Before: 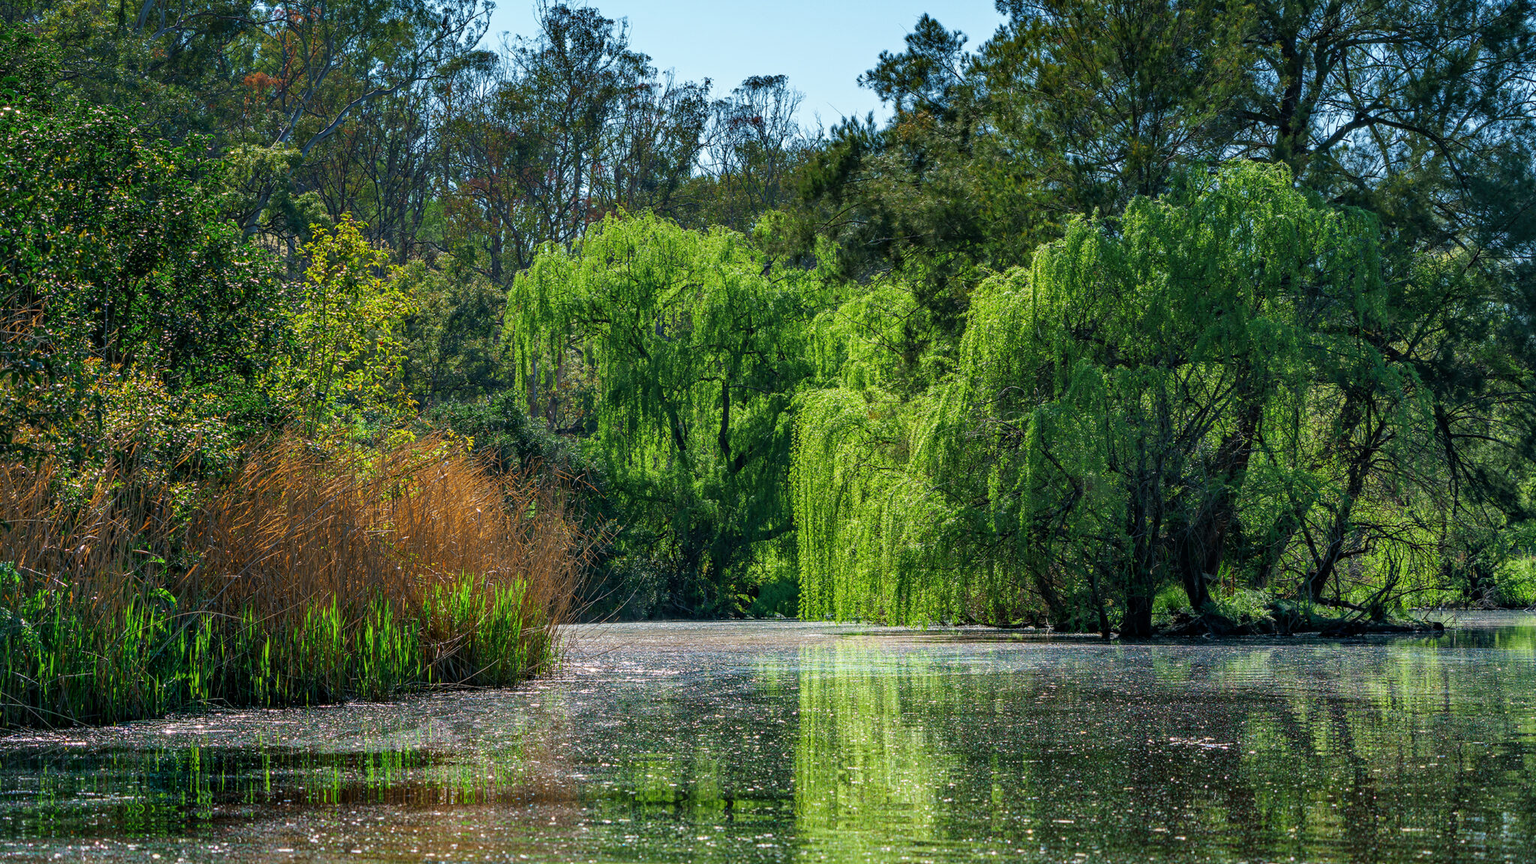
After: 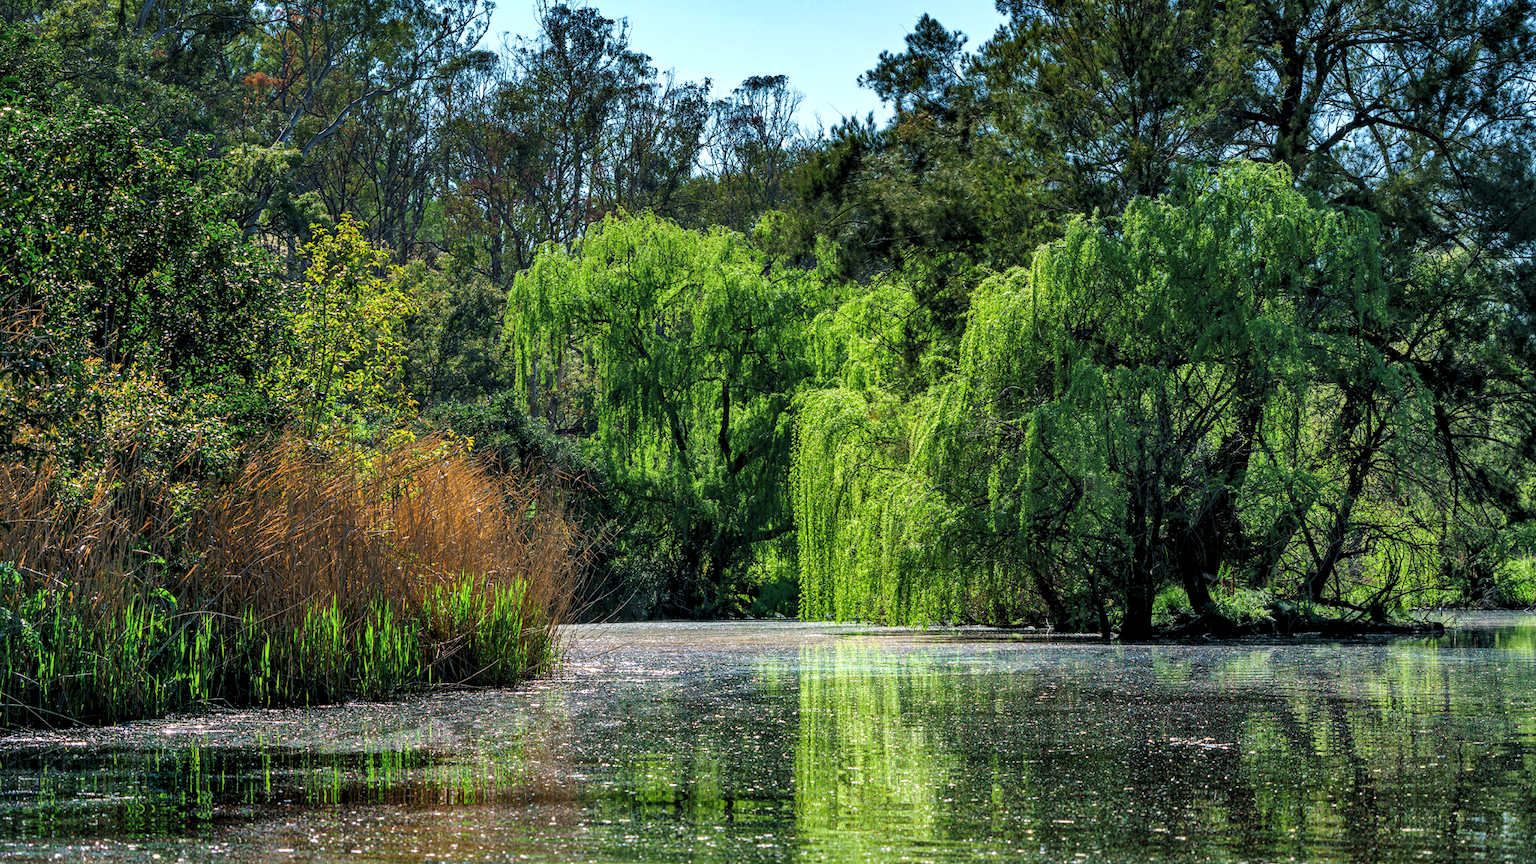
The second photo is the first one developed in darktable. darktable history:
levels: levels [0.062, 0.494, 0.925]
shadows and highlights: shadows 40.15, highlights -53.09, low approximation 0.01, soften with gaussian
